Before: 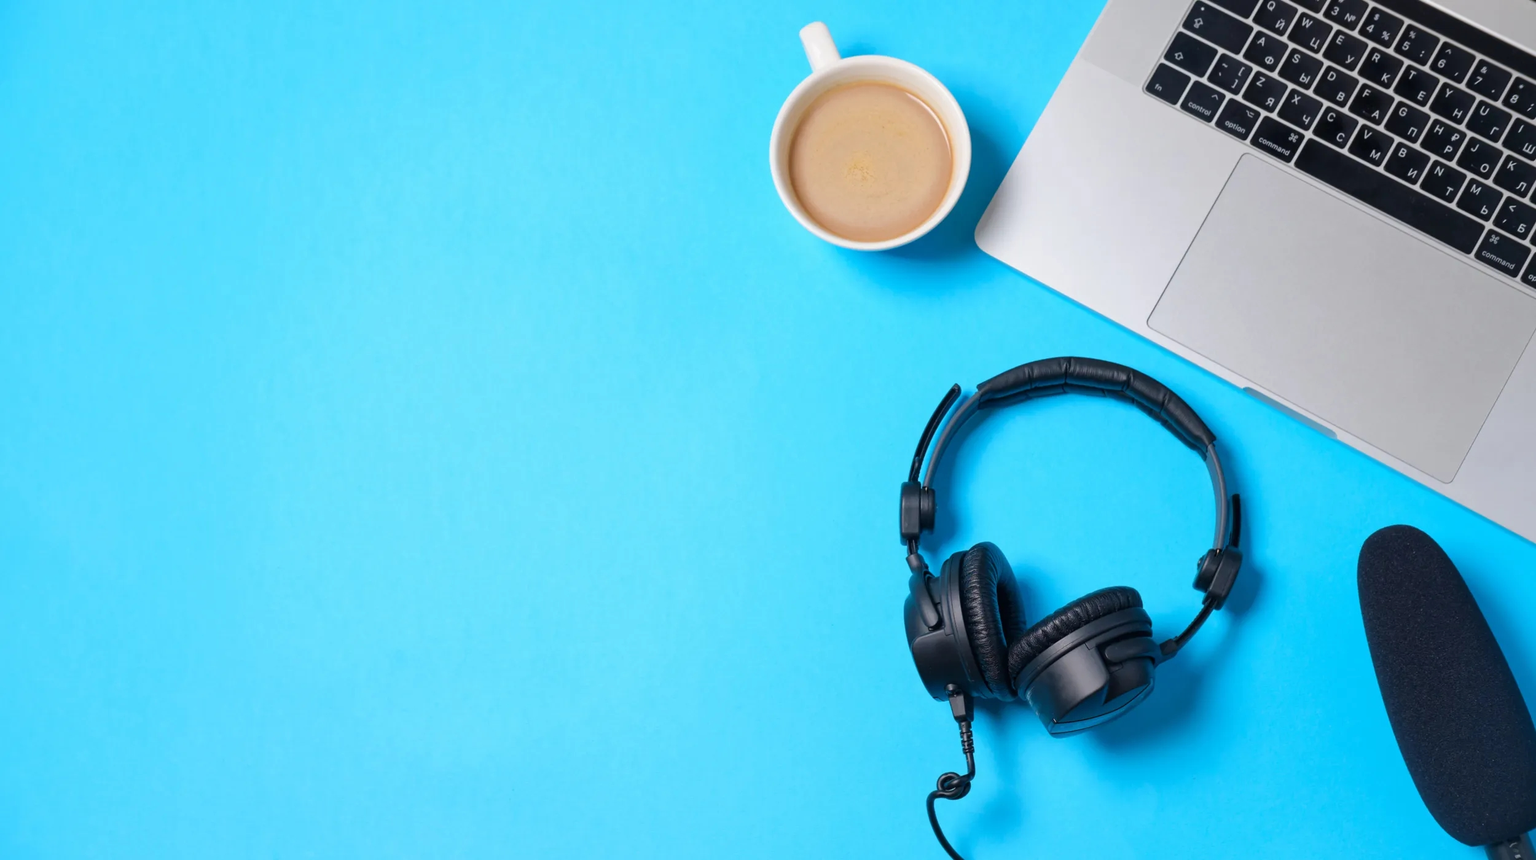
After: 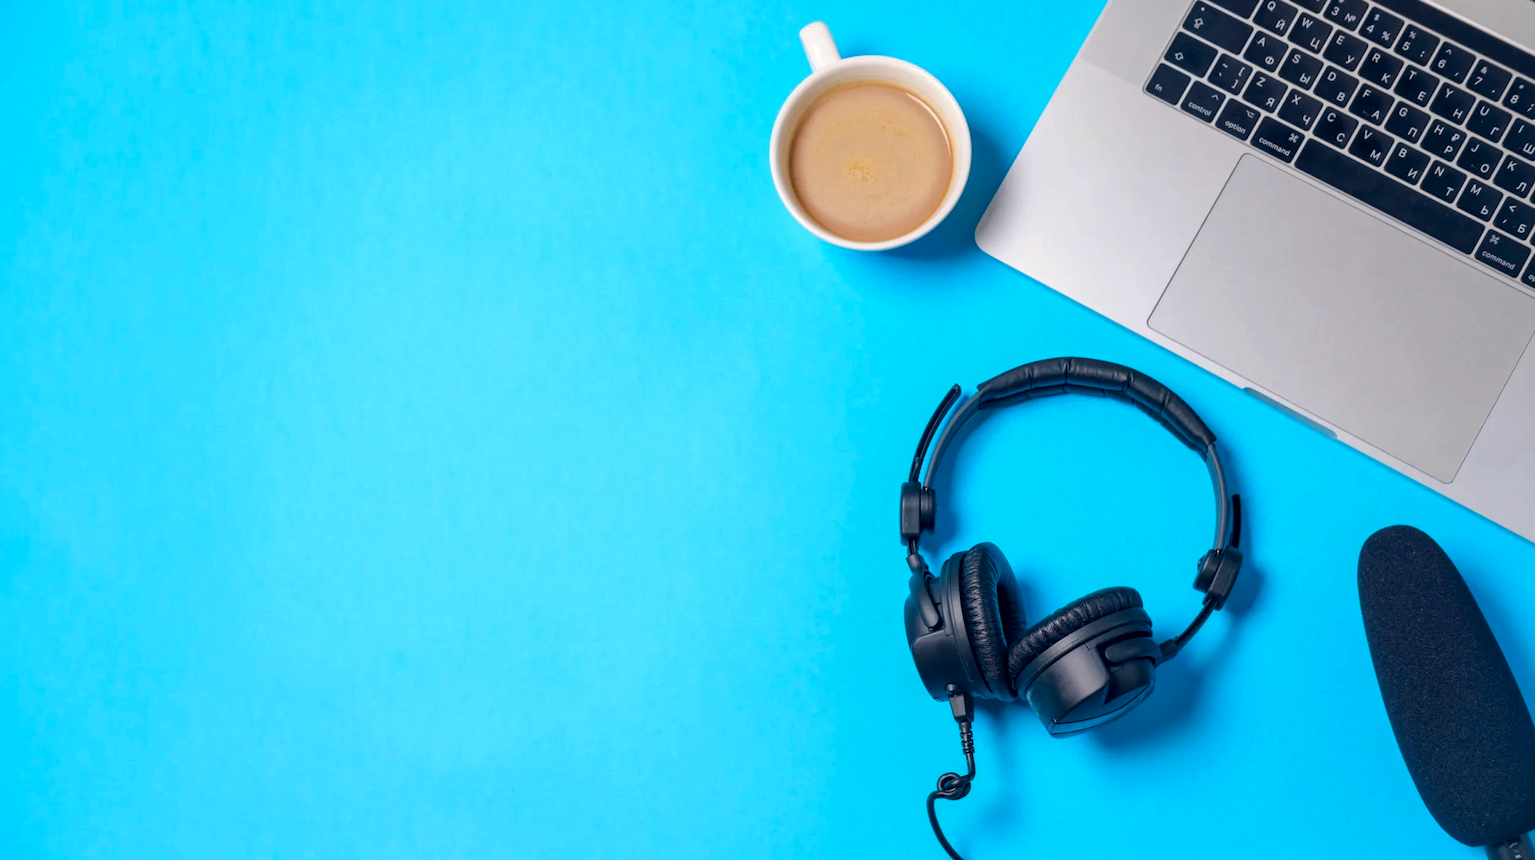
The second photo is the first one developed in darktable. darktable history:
color balance rgb: shadows lift › hue 87.51°, highlights gain › chroma 0.68%, highlights gain › hue 55.1°, global offset › chroma 0.13%, global offset › hue 253.66°, linear chroma grading › global chroma 0.5%, perceptual saturation grading › global saturation 16.38%
local contrast: on, module defaults
